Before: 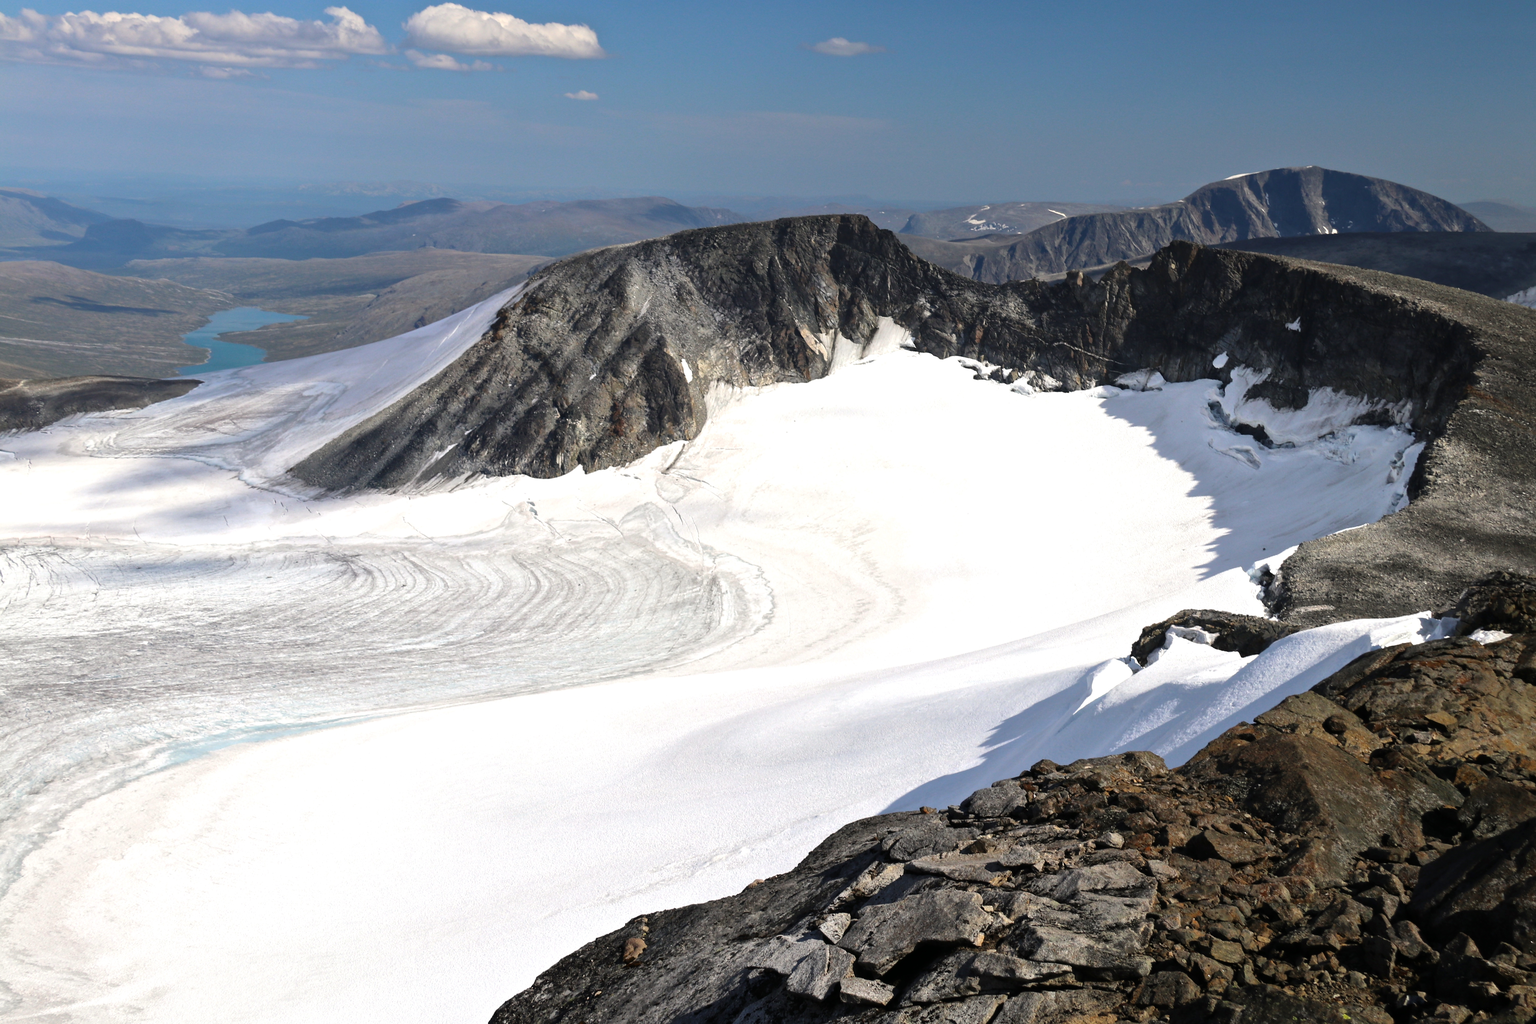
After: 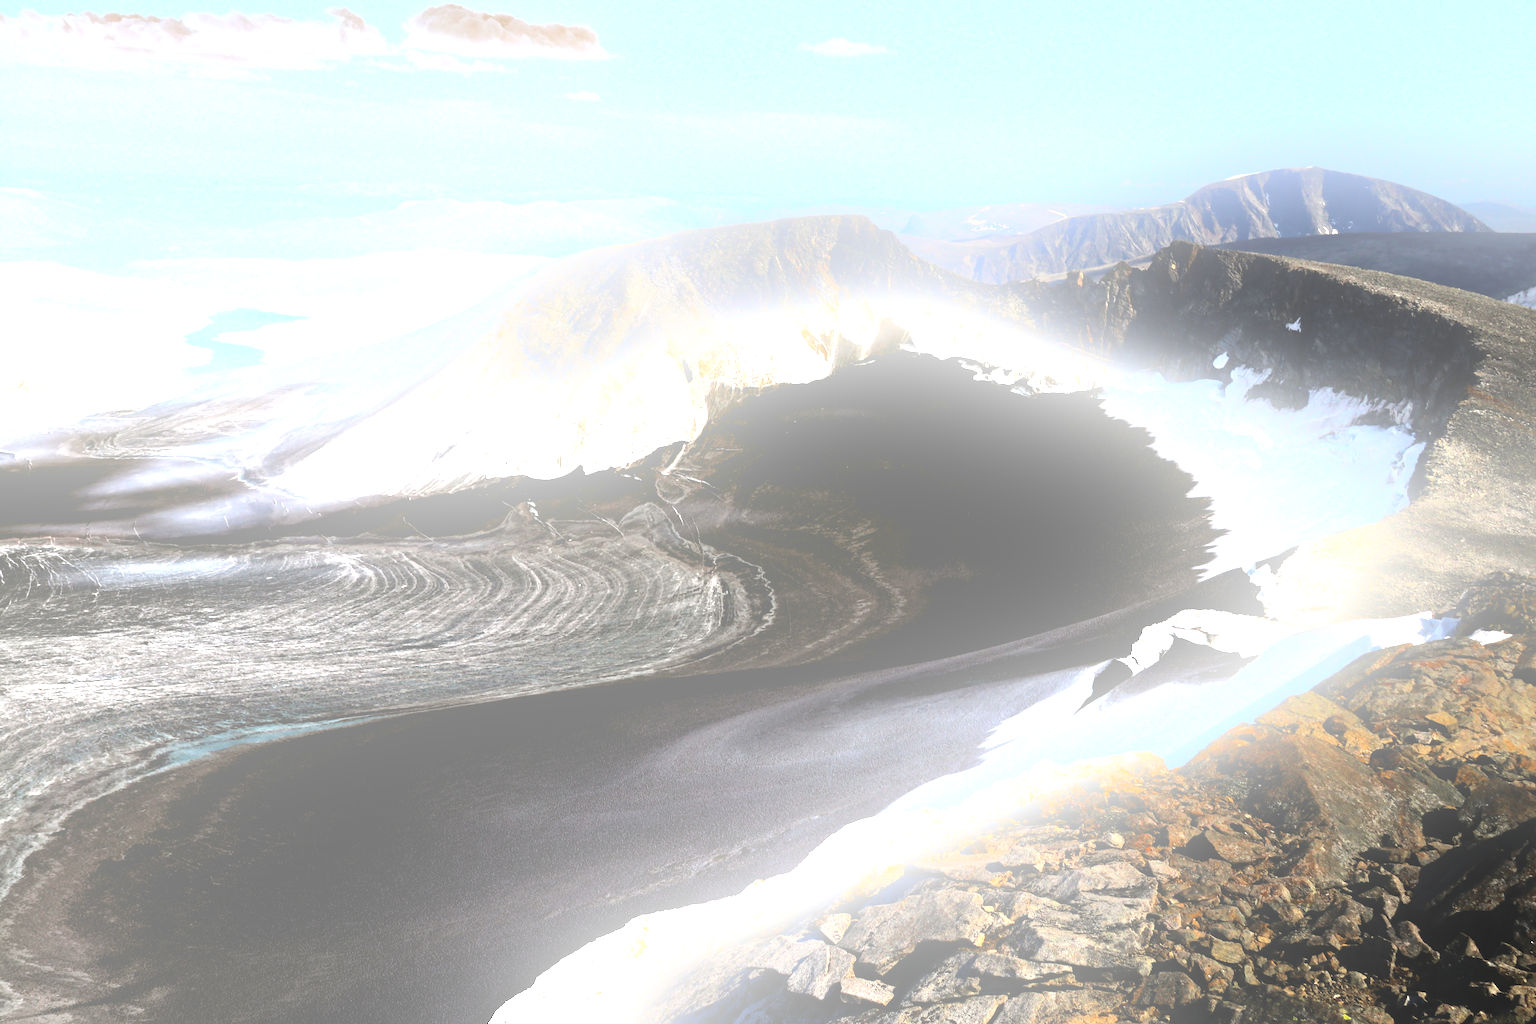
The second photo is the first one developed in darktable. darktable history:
tone equalizer: -8 EV -0.75 EV, -7 EV -0.7 EV, -6 EV -0.6 EV, -5 EV -0.4 EV, -3 EV 0.4 EV, -2 EV 0.6 EV, -1 EV 0.7 EV, +0 EV 0.75 EV, edges refinement/feathering 500, mask exposure compensation -1.57 EV, preserve details no
bloom: size 70%, threshold 25%, strength 70%
exposure: black level correction 0.001, exposure 0.5 EV, compensate exposure bias true, compensate highlight preservation false
